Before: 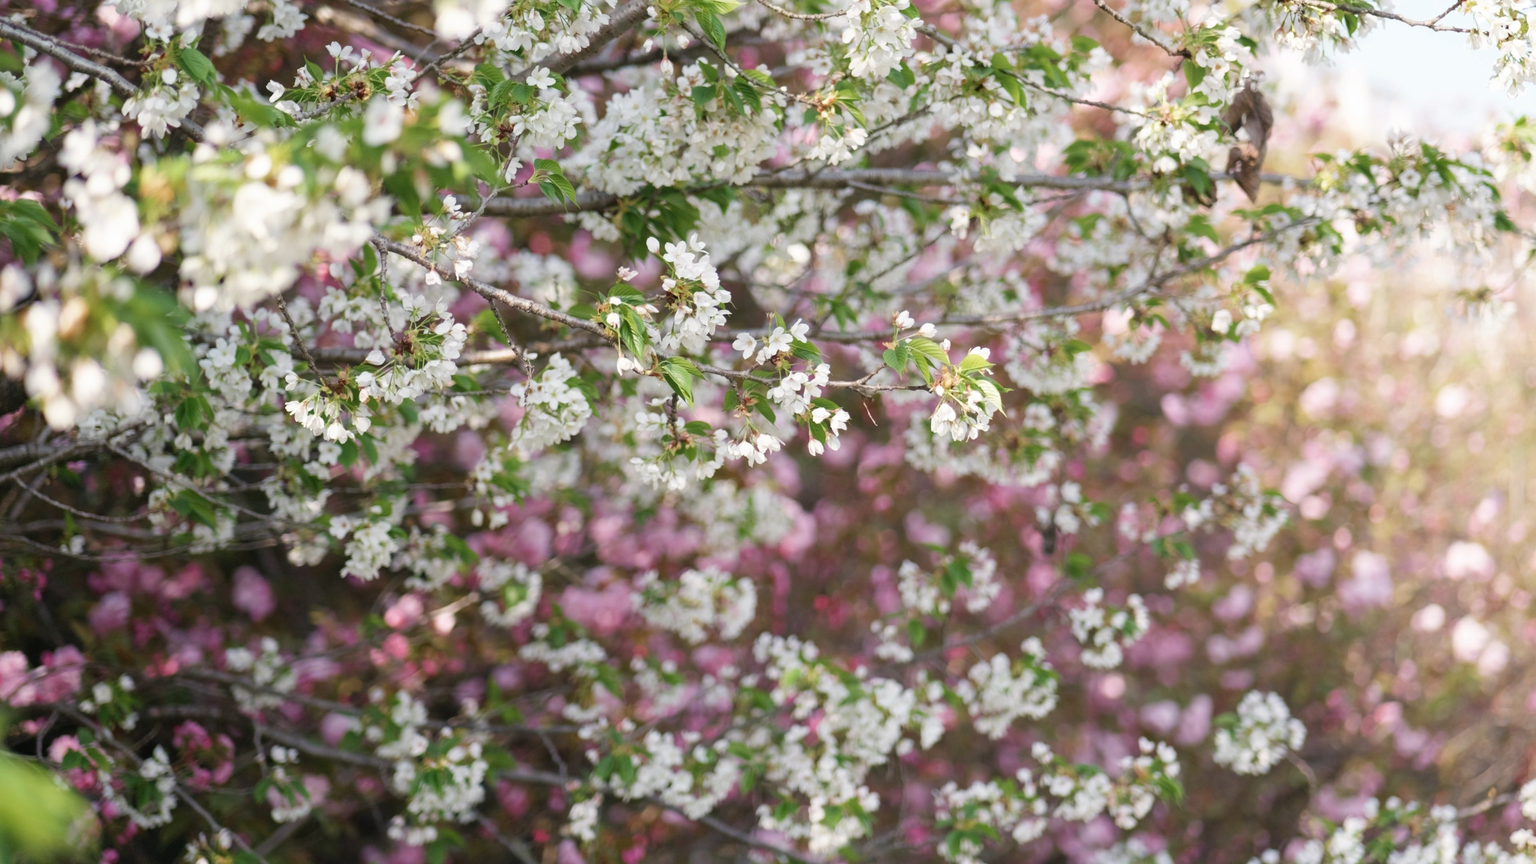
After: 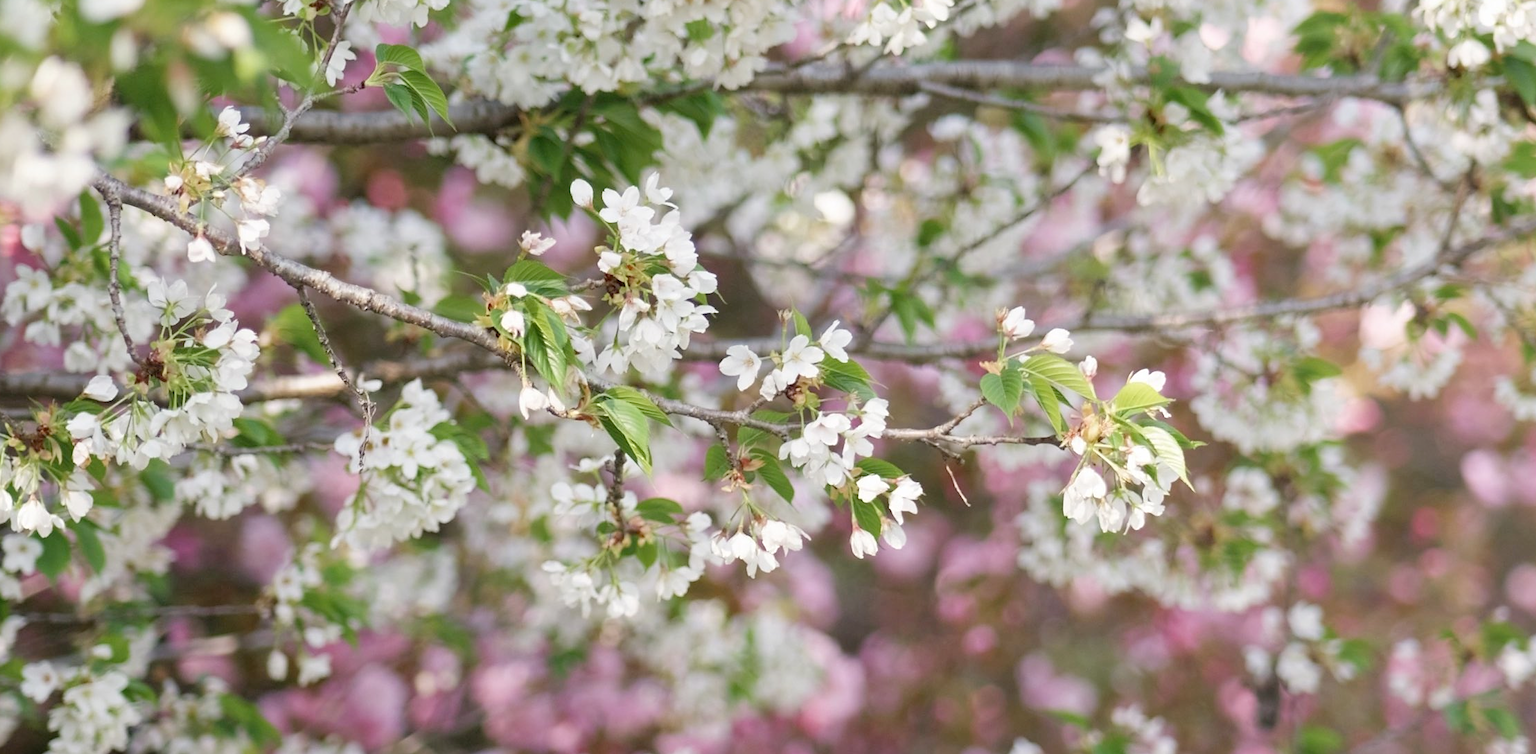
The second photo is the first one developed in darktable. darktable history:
sharpen: radius 1.611, amount 0.374, threshold 1.734
crop: left 20.666%, top 15.485%, right 21.586%, bottom 34.075%
